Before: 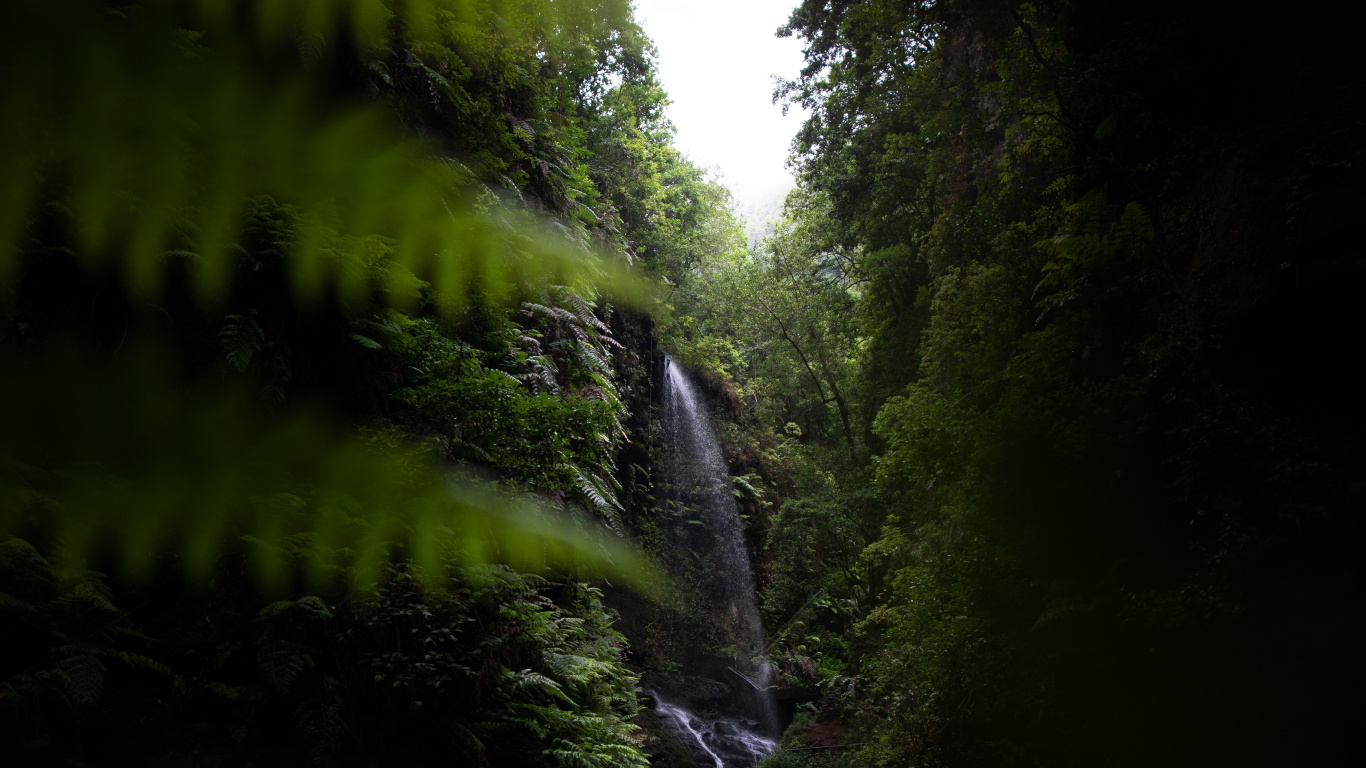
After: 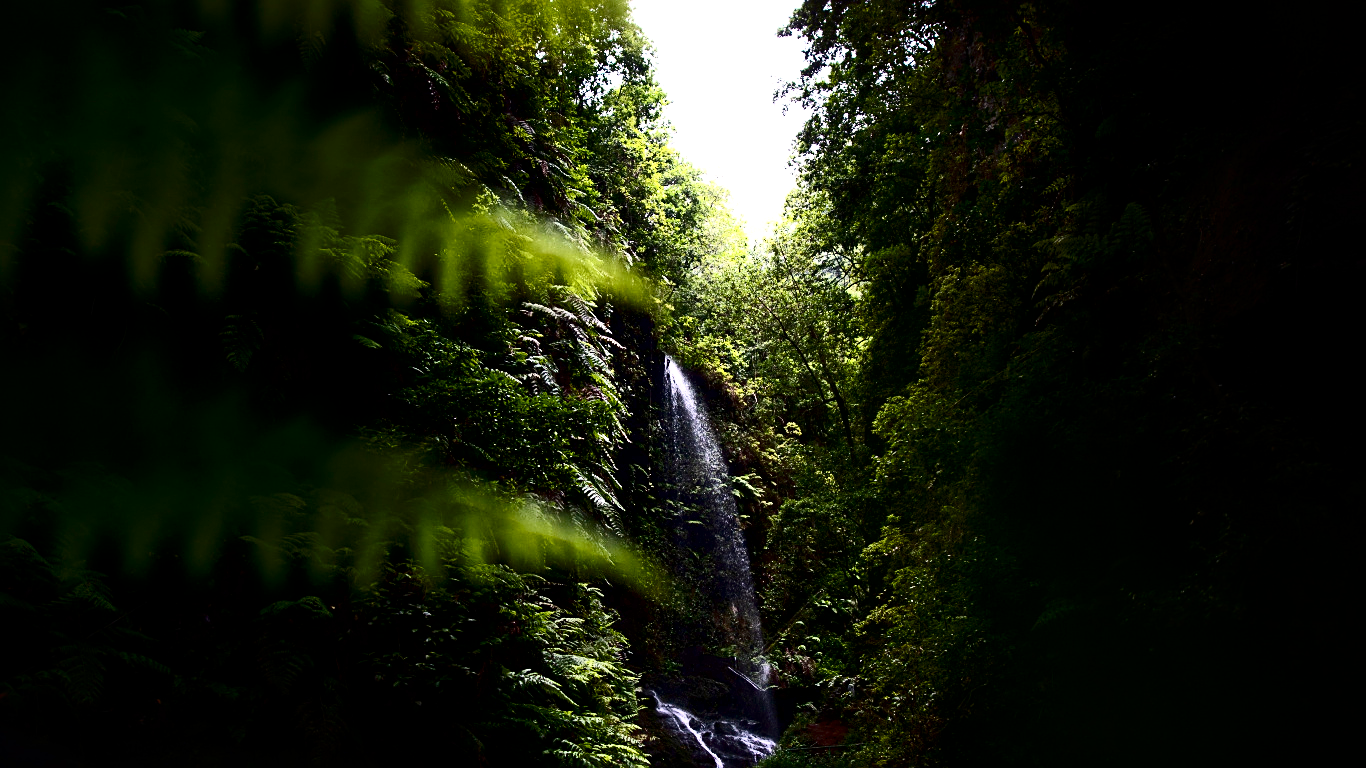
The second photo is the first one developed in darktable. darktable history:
color balance rgb: highlights gain › chroma 1.687%, highlights gain › hue 57.33°, linear chroma grading › shadows 15.657%, perceptual saturation grading › global saturation 21.127%, perceptual saturation grading › highlights -19.721%, perceptual saturation grading › shadows 29.702%, perceptual brilliance grading › global brilliance 17.858%, global vibrance 20%
sharpen: on, module defaults
shadows and highlights: shadows 29.34, highlights -28.98, low approximation 0.01, soften with gaussian
contrast brightness saturation: contrast 0.5, saturation -0.093
local contrast: mode bilateral grid, contrast 24, coarseness 61, detail 151%, midtone range 0.2
